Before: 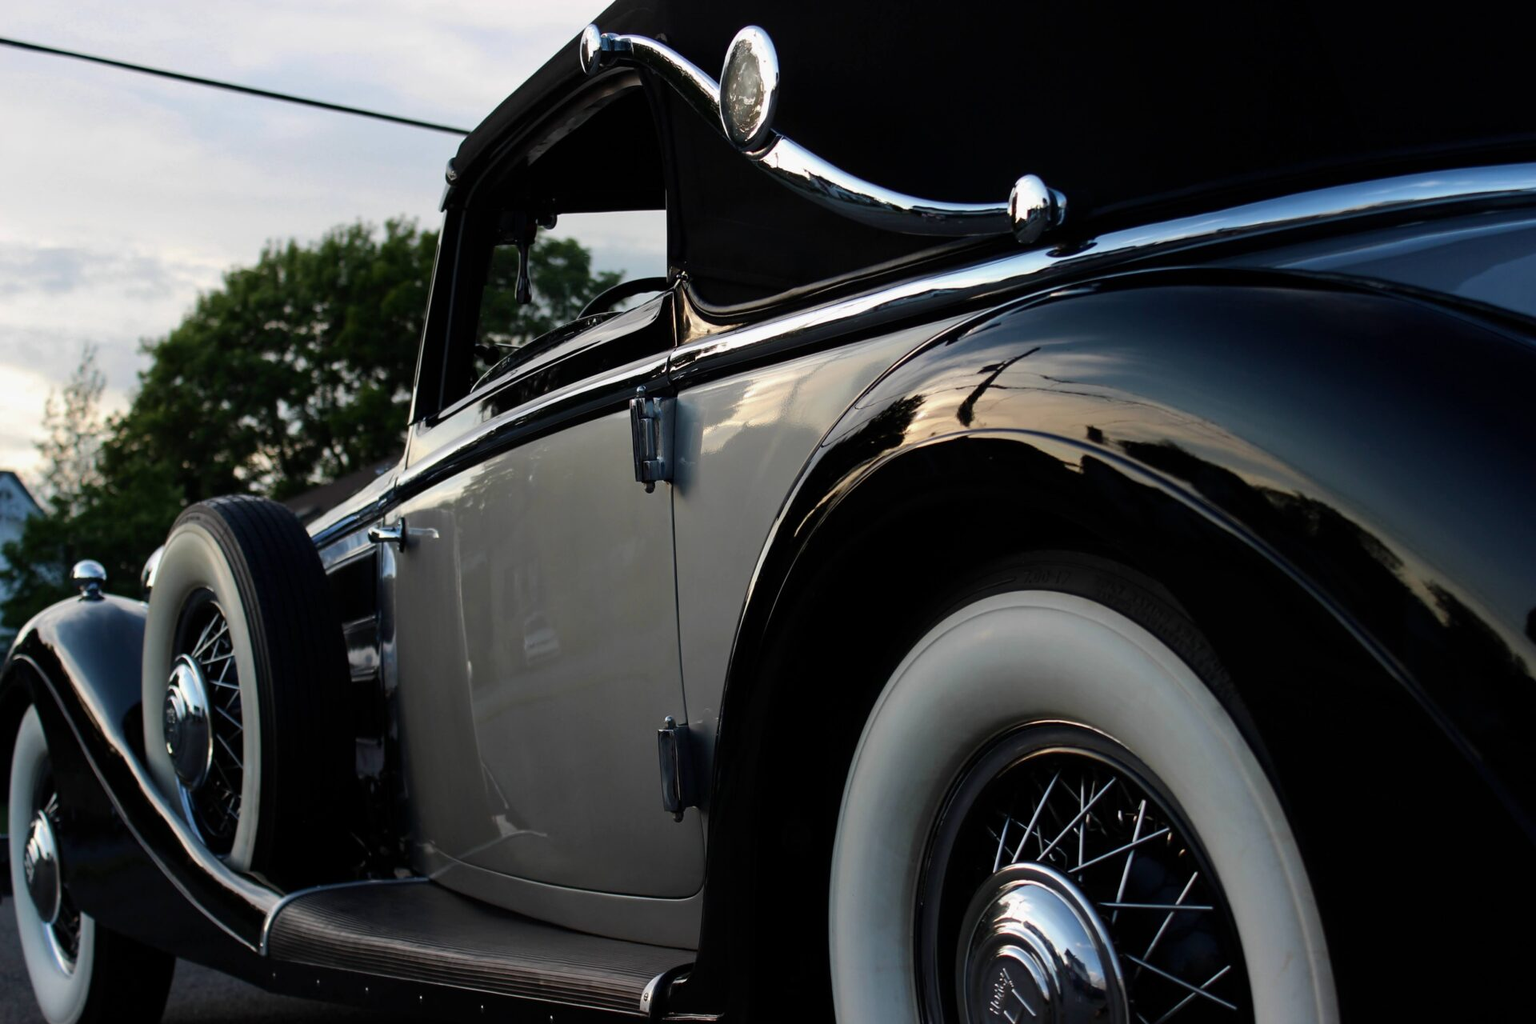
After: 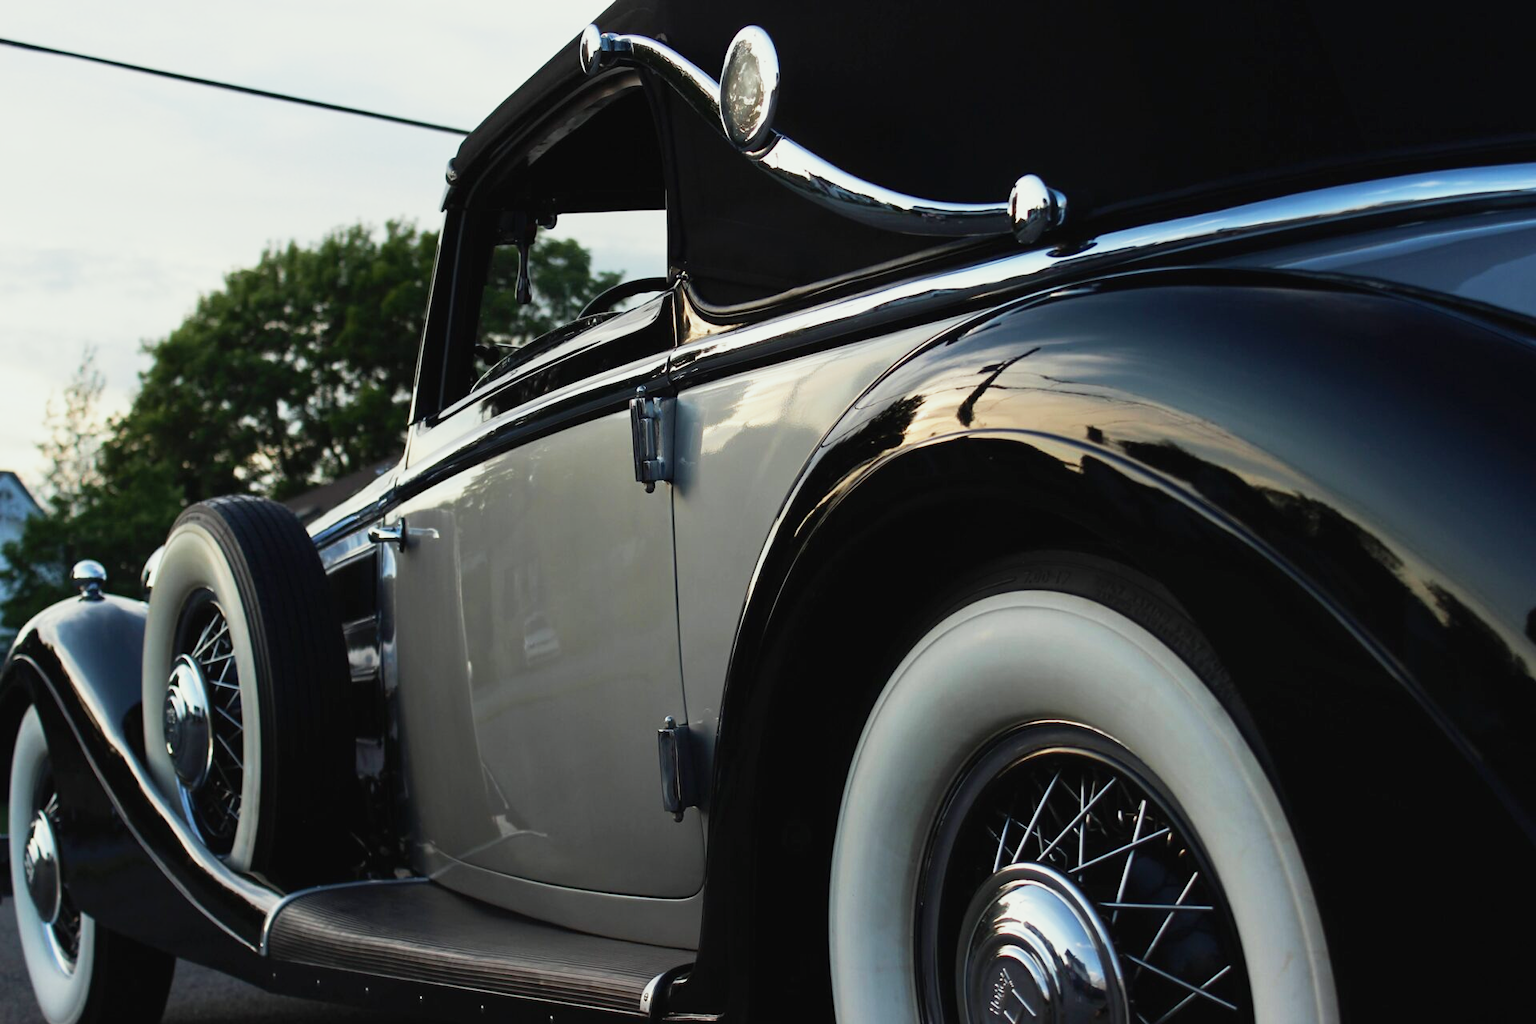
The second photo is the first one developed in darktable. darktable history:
color correction: highlights a* -2.52, highlights b* 2.42
base curve: curves: ch0 [(0, 0) (0.088, 0.125) (0.176, 0.251) (0.354, 0.501) (0.613, 0.749) (1, 0.877)], preserve colors none
tone curve: curves: ch0 [(0, 0.024) (0.119, 0.146) (0.474, 0.485) (0.718, 0.739) (0.817, 0.839) (1, 0.998)]; ch1 [(0, 0) (0.377, 0.416) (0.439, 0.451) (0.477, 0.485) (0.501, 0.503) (0.538, 0.544) (0.58, 0.613) (0.664, 0.7) (0.783, 0.804) (1, 1)]; ch2 [(0, 0) (0.38, 0.405) (0.463, 0.456) (0.498, 0.497) (0.524, 0.535) (0.578, 0.576) (0.648, 0.665) (1, 1)], preserve colors none
